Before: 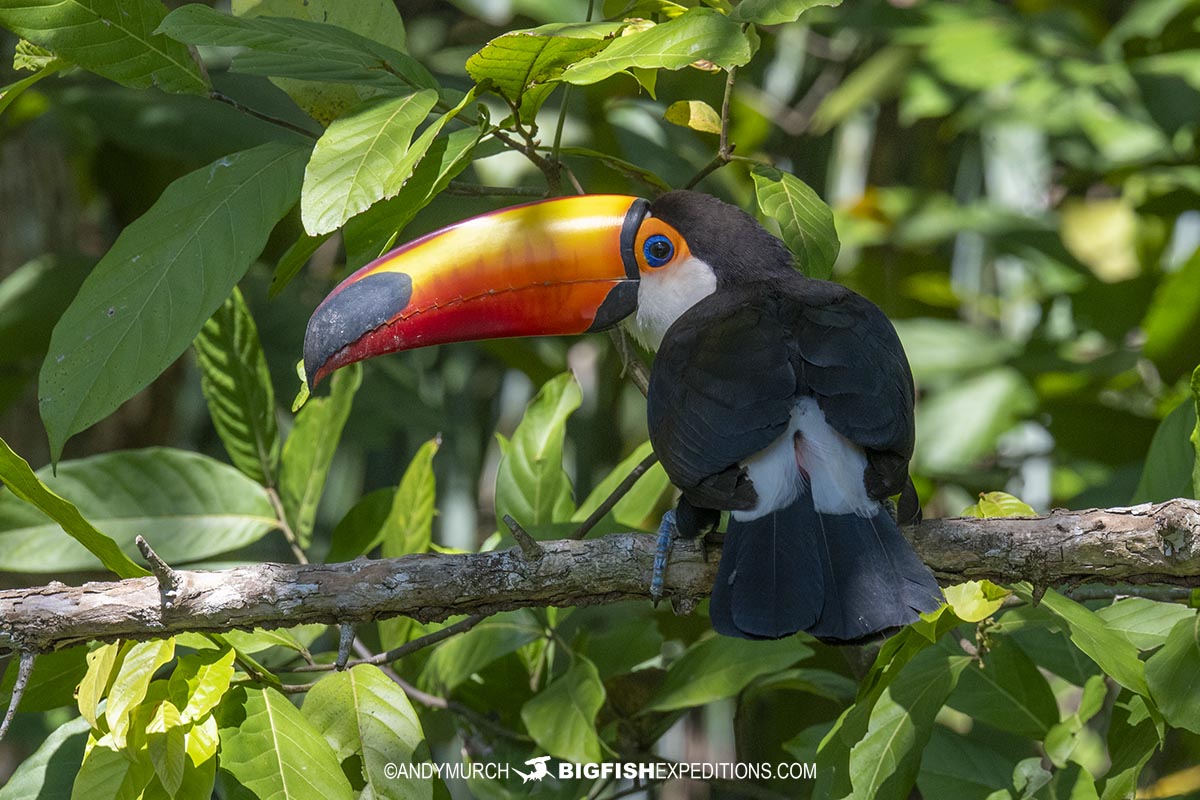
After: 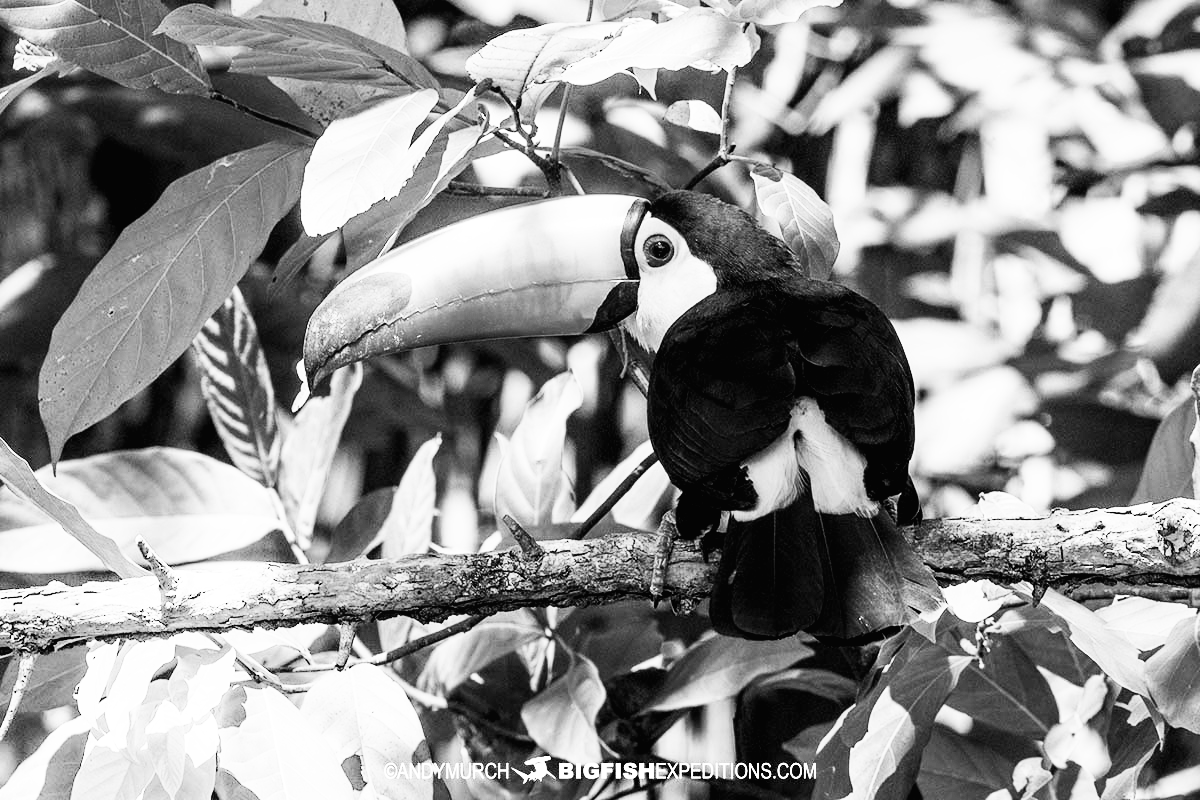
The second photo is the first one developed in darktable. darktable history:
contrast brightness saturation: contrast 0.53, brightness 0.47, saturation -1
exposure: black level correction 0, exposure 0.7 EV, compensate exposure bias true, compensate highlight preservation false
filmic rgb: black relative exposure -3.31 EV, white relative exposure 3.45 EV, hardness 2.36, contrast 1.103
shadows and highlights: shadows -21.3, highlights 100, soften with gaussian
